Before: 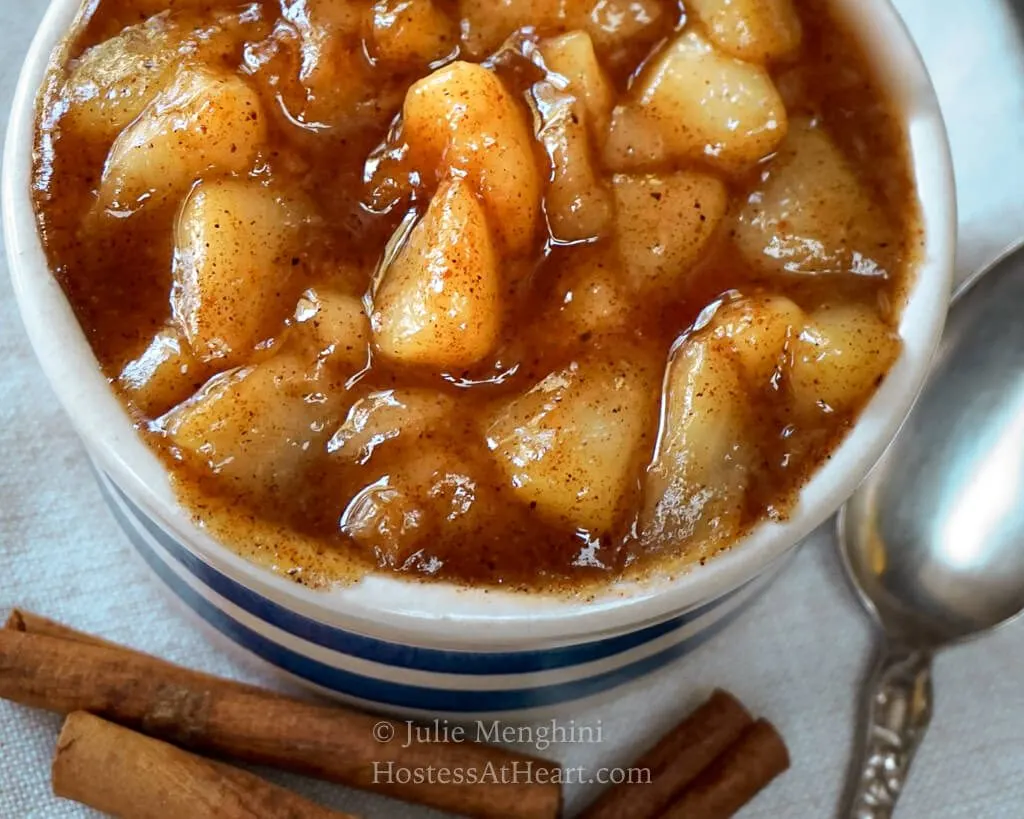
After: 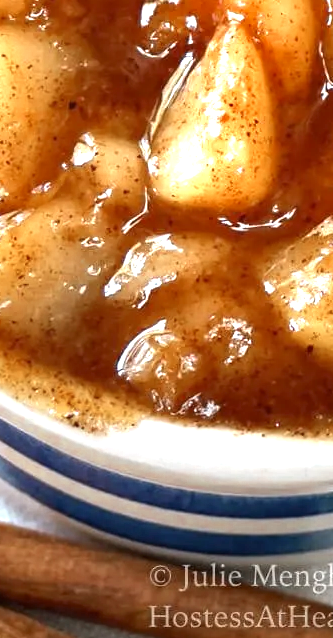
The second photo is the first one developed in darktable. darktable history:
color zones: curves: ch0 [(0, 0.5) (0.125, 0.4) (0.25, 0.5) (0.375, 0.4) (0.5, 0.4) (0.625, 0.6) (0.75, 0.6) (0.875, 0.5)]; ch1 [(0, 0.35) (0.125, 0.45) (0.25, 0.35) (0.375, 0.35) (0.5, 0.35) (0.625, 0.35) (0.75, 0.45) (0.875, 0.35)]; ch2 [(0, 0.6) (0.125, 0.5) (0.25, 0.5) (0.375, 0.6) (0.5, 0.6) (0.625, 0.5) (0.75, 0.5) (0.875, 0.5)]
exposure: black level correction 0, exposure 1.2 EV, compensate highlight preservation false
crop and rotate: left 21.794%, top 19.116%, right 45.637%, bottom 2.982%
